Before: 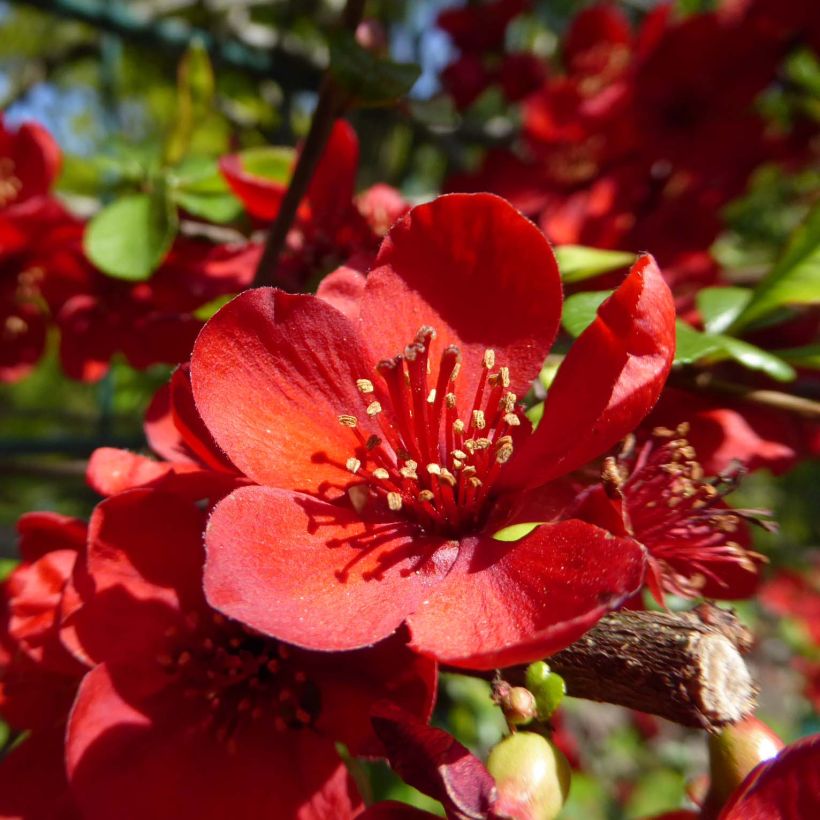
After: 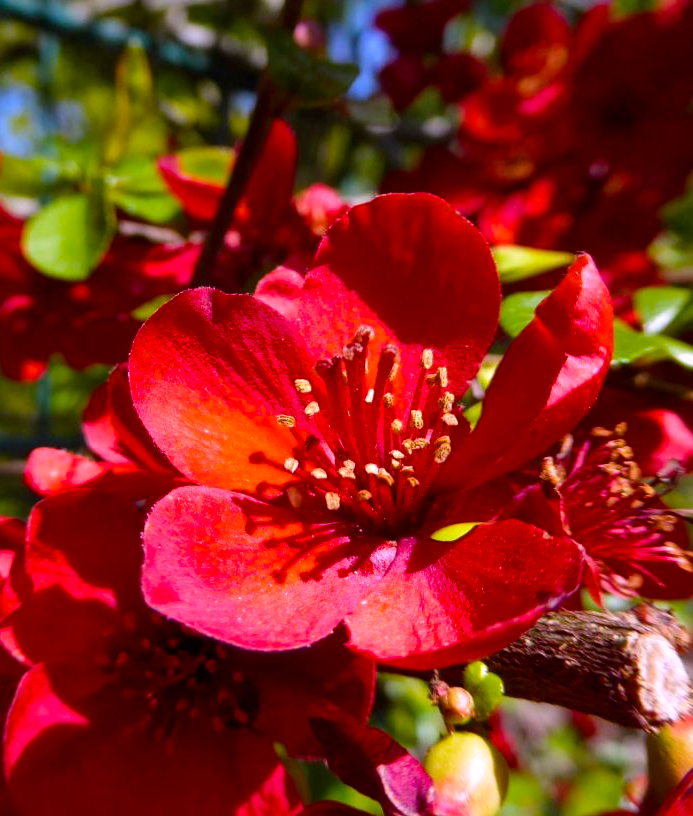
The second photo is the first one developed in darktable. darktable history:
color correction: saturation 0.99
crop: left 7.598%, right 7.873%
color balance rgb: linear chroma grading › global chroma 15%, perceptual saturation grading › global saturation 30%
white balance: red 1.042, blue 1.17
local contrast: mode bilateral grid, contrast 20, coarseness 50, detail 120%, midtone range 0.2
